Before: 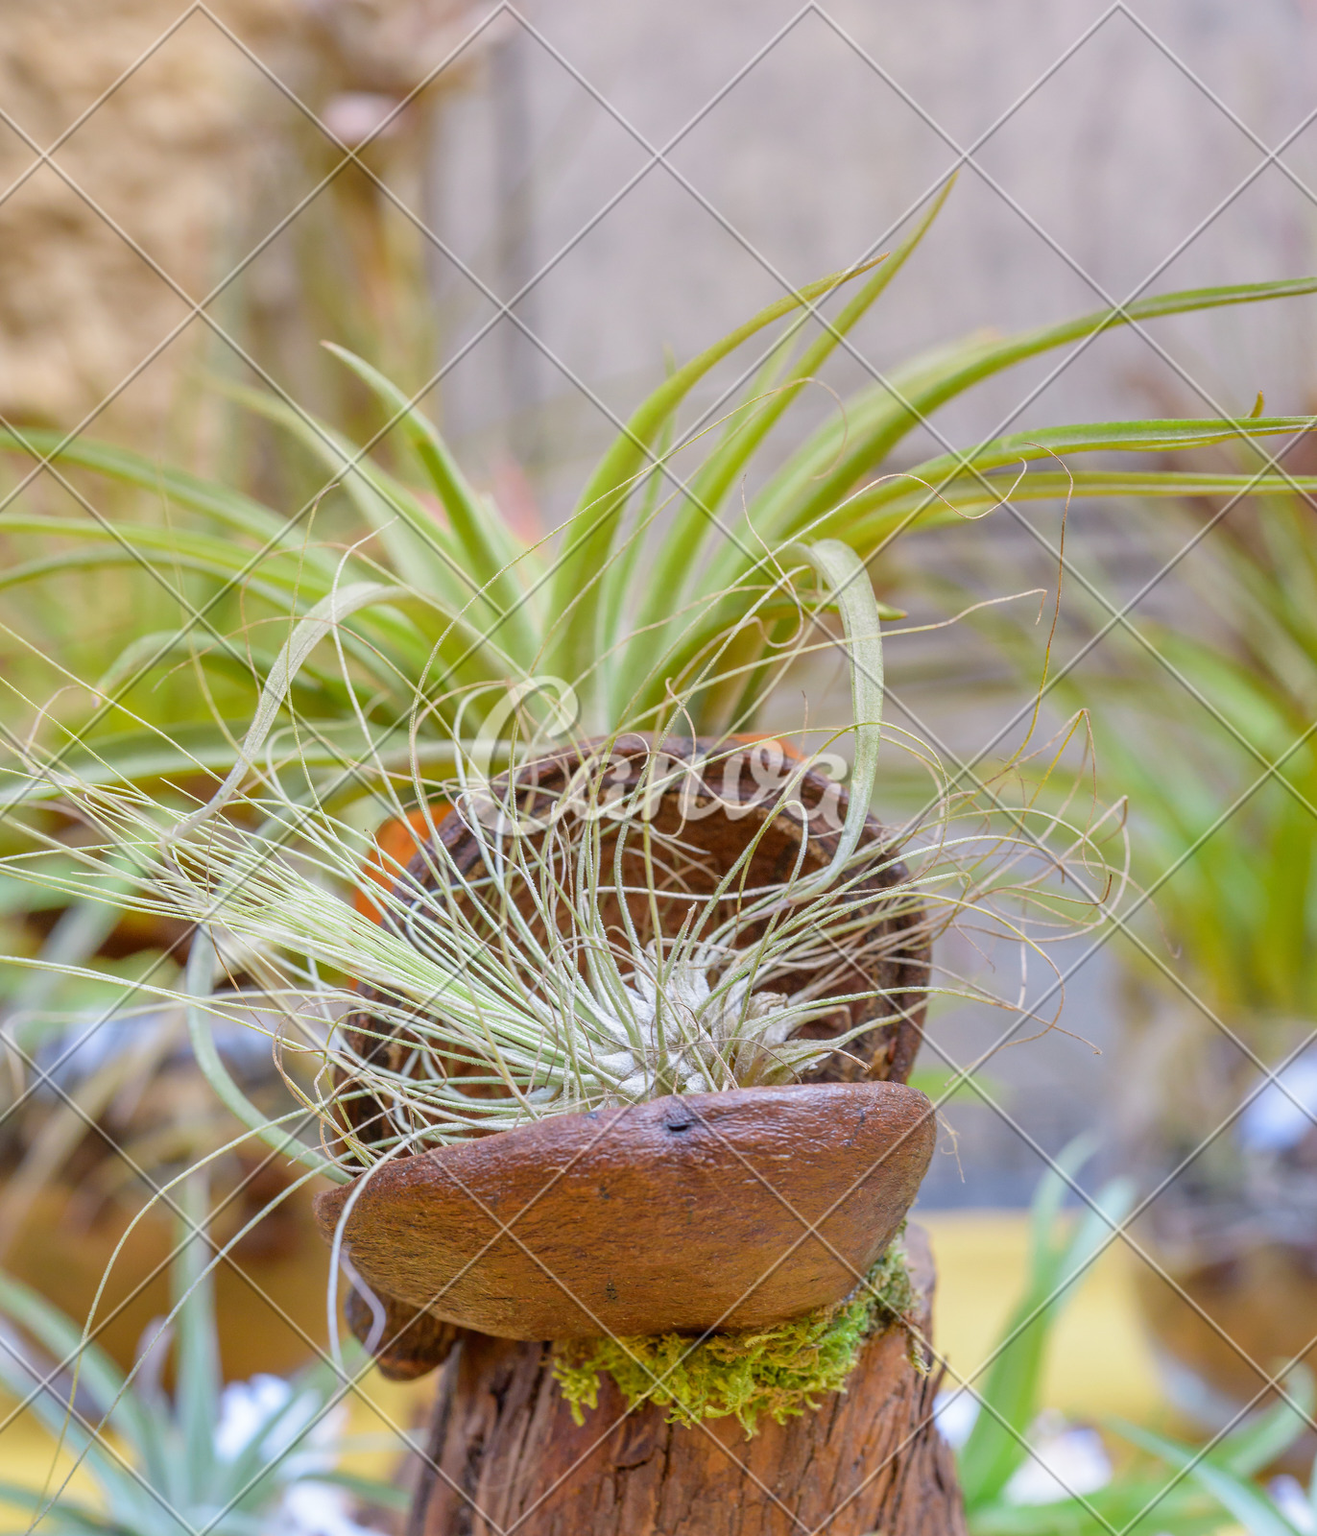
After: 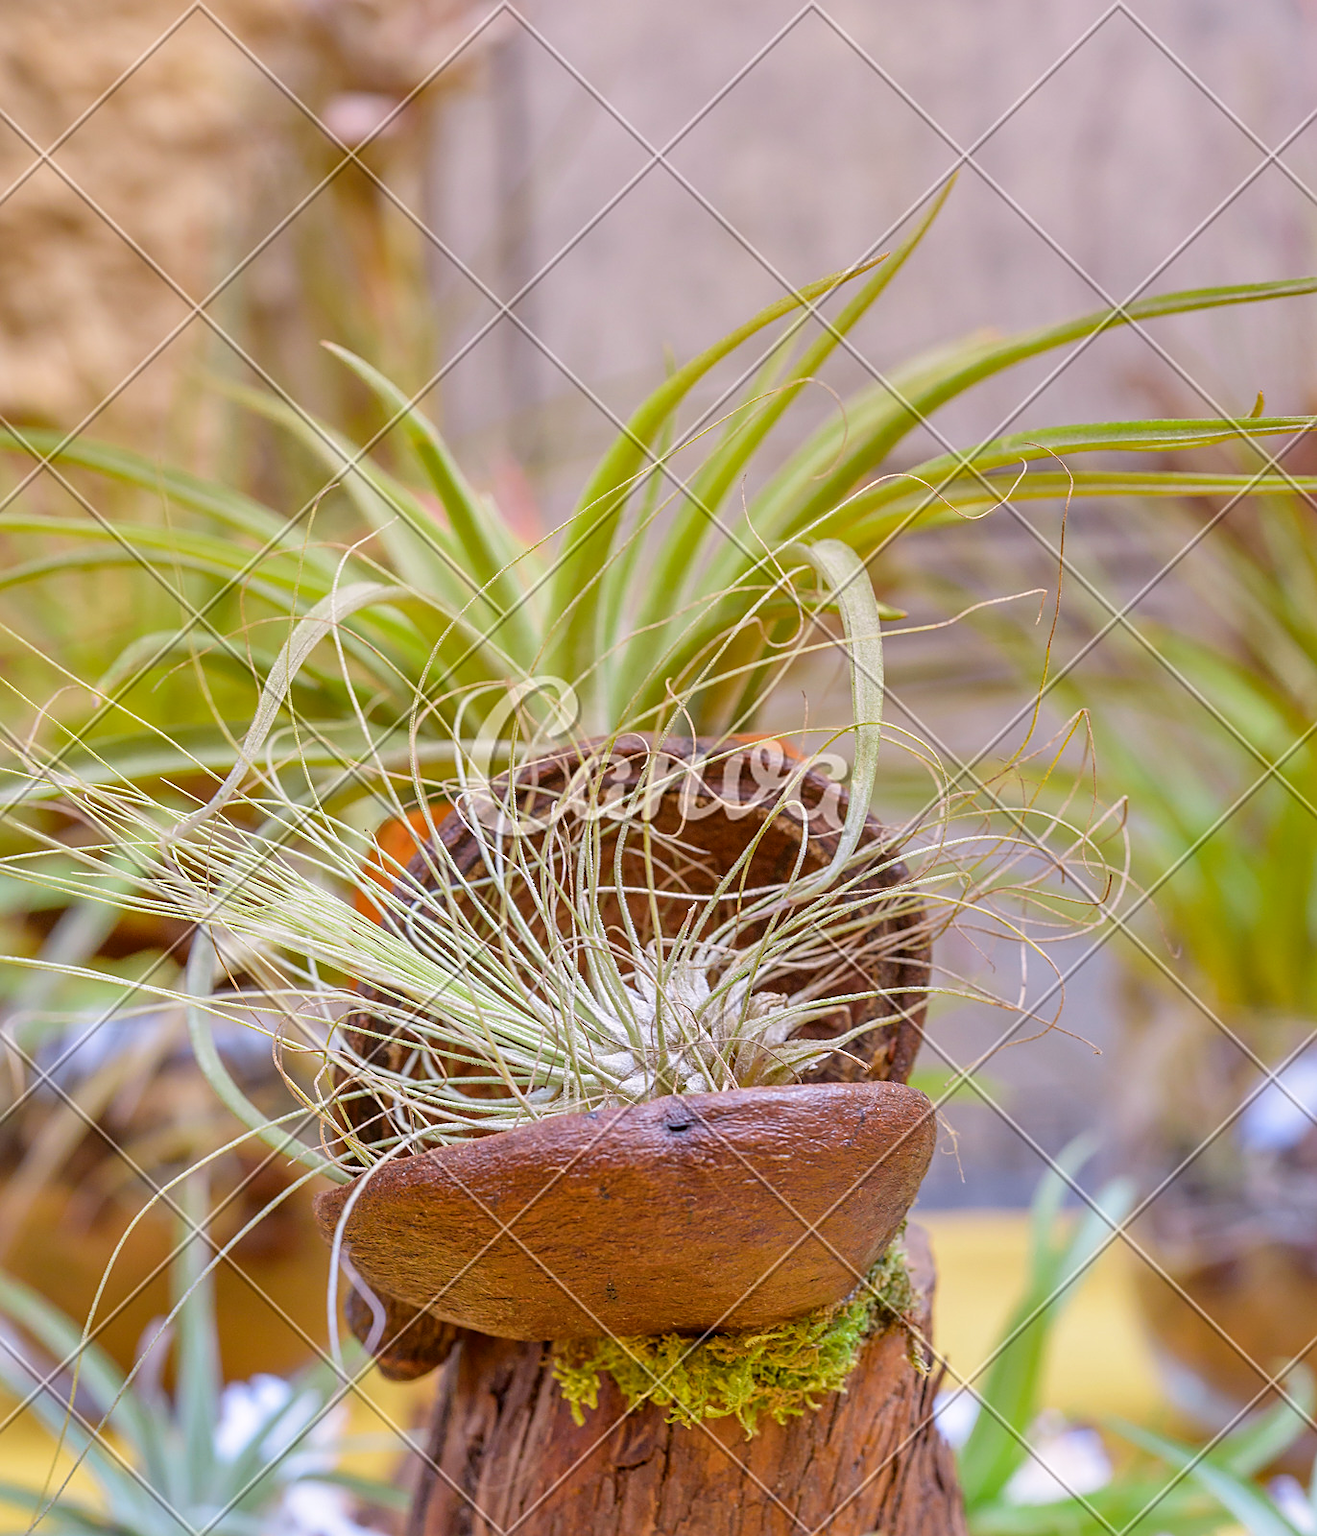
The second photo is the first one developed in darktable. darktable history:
shadows and highlights: shadows 51.81, highlights -28.45, soften with gaussian
color balance rgb: power › chroma 1.061%, power › hue 26.58°, linear chroma grading › global chroma 0.92%, perceptual saturation grading › global saturation 0.478%, global vibrance 20%
sharpen: on, module defaults
color correction: highlights a* 3.15, highlights b* -1.21, shadows a* -0.092, shadows b* 2.22, saturation 0.982
